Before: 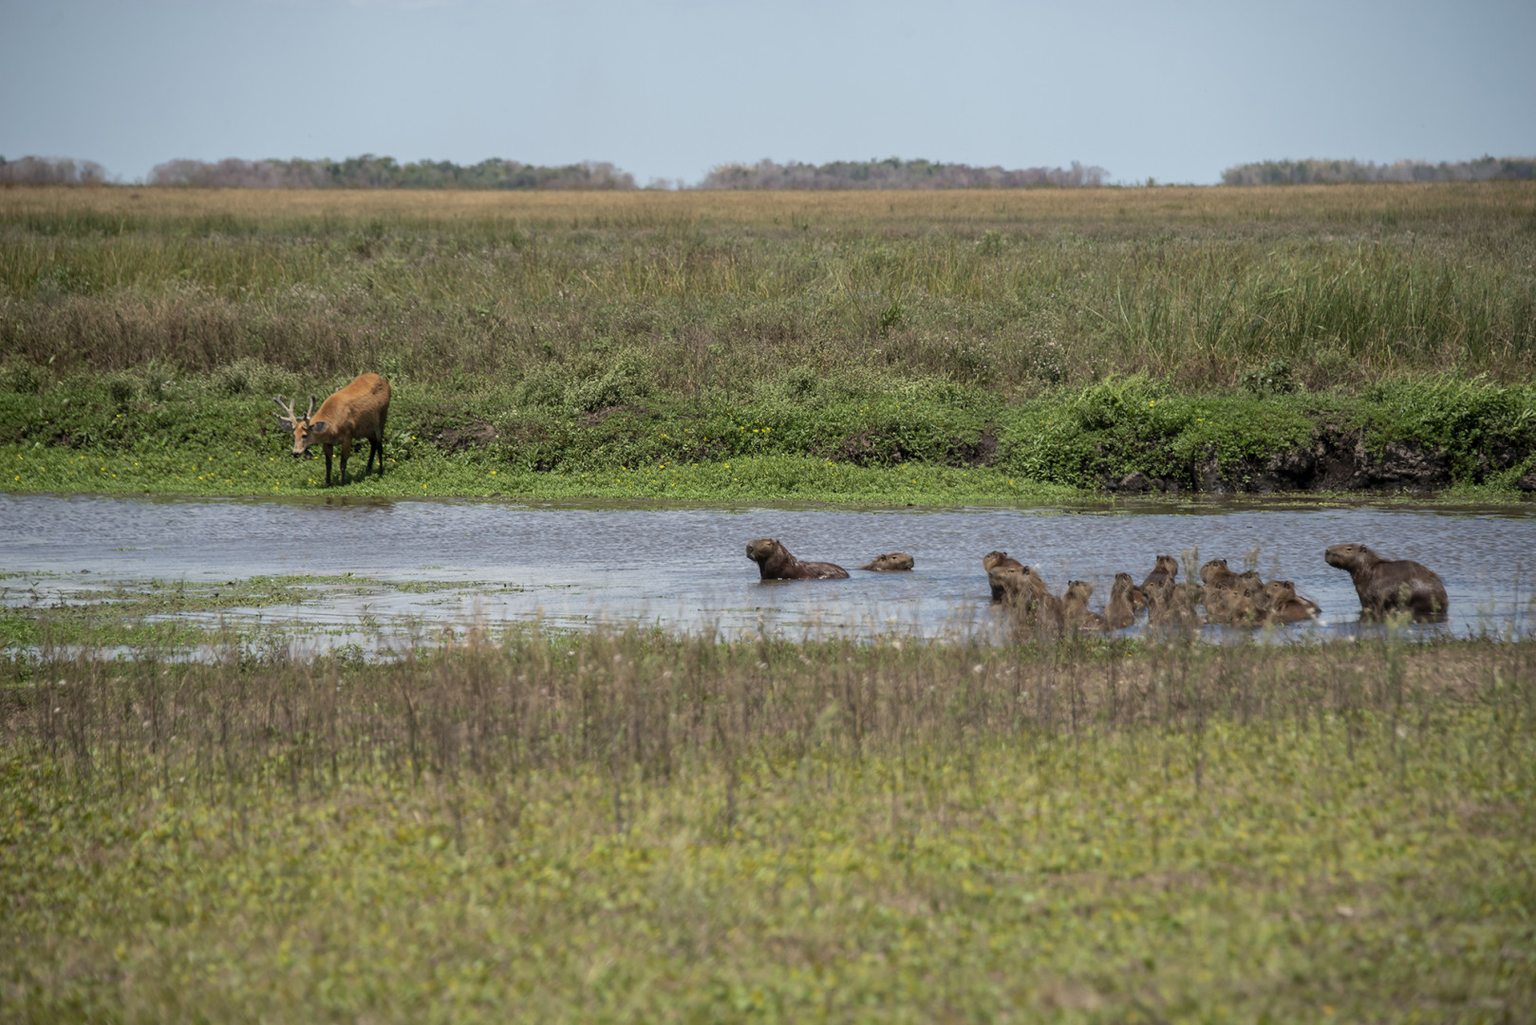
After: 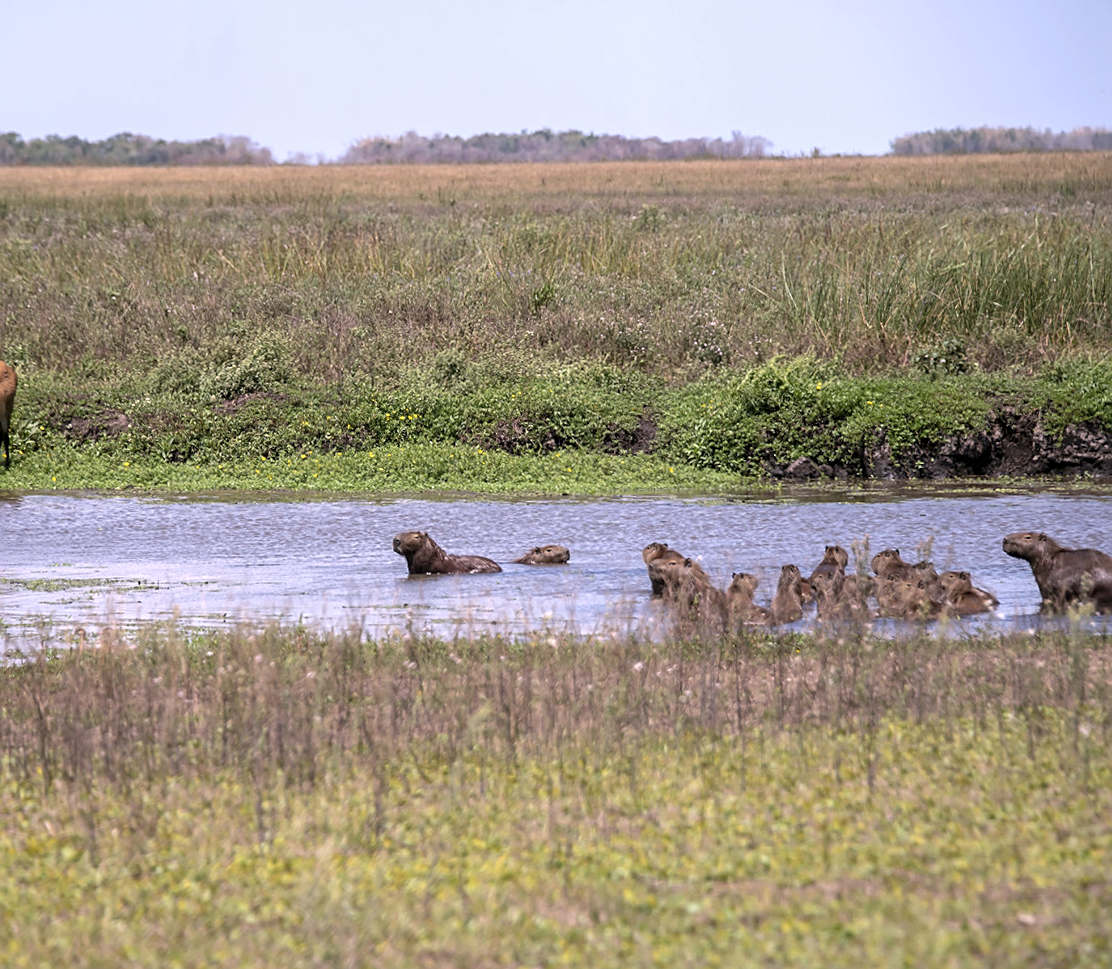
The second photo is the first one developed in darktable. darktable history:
sharpen: on, module defaults
crop and rotate: left 24.034%, top 2.838%, right 6.406%, bottom 6.299%
white balance: red 1.066, blue 1.119
rotate and perspective: rotation -0.45°, automatic cropping original format, crop left 0.008, crop right 0.992, crop top 0.012, crop bottom 0.988
exposure: black level correction 0.001, exposure 0.5 EV, compensate exposure bias true, compensate highlight preservation false
